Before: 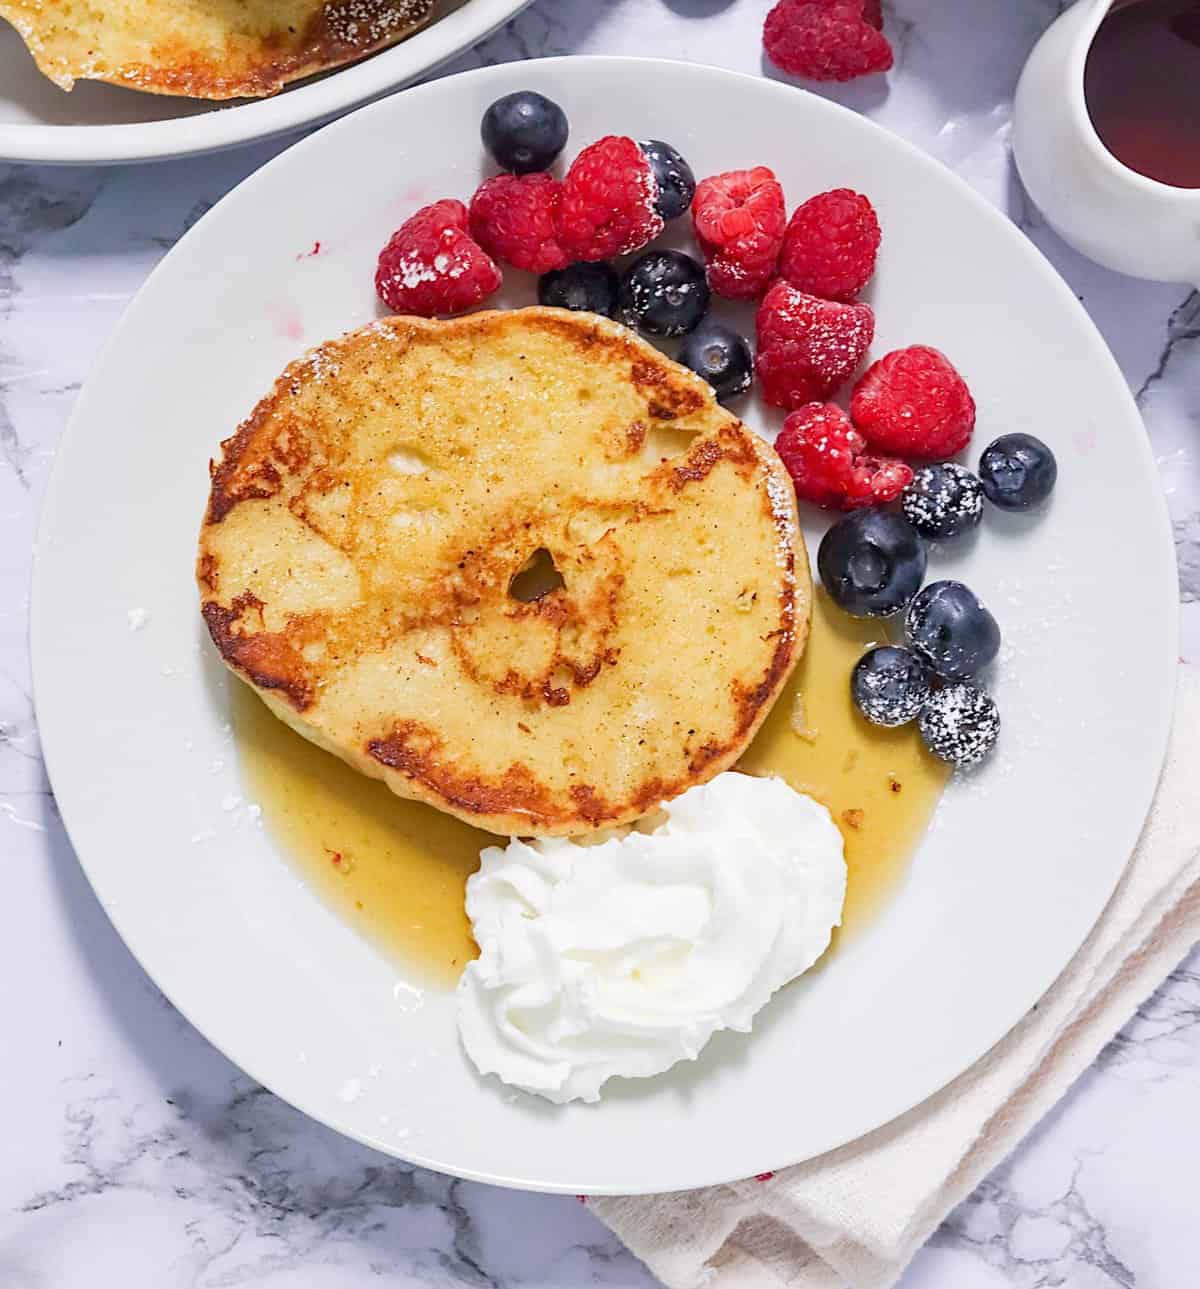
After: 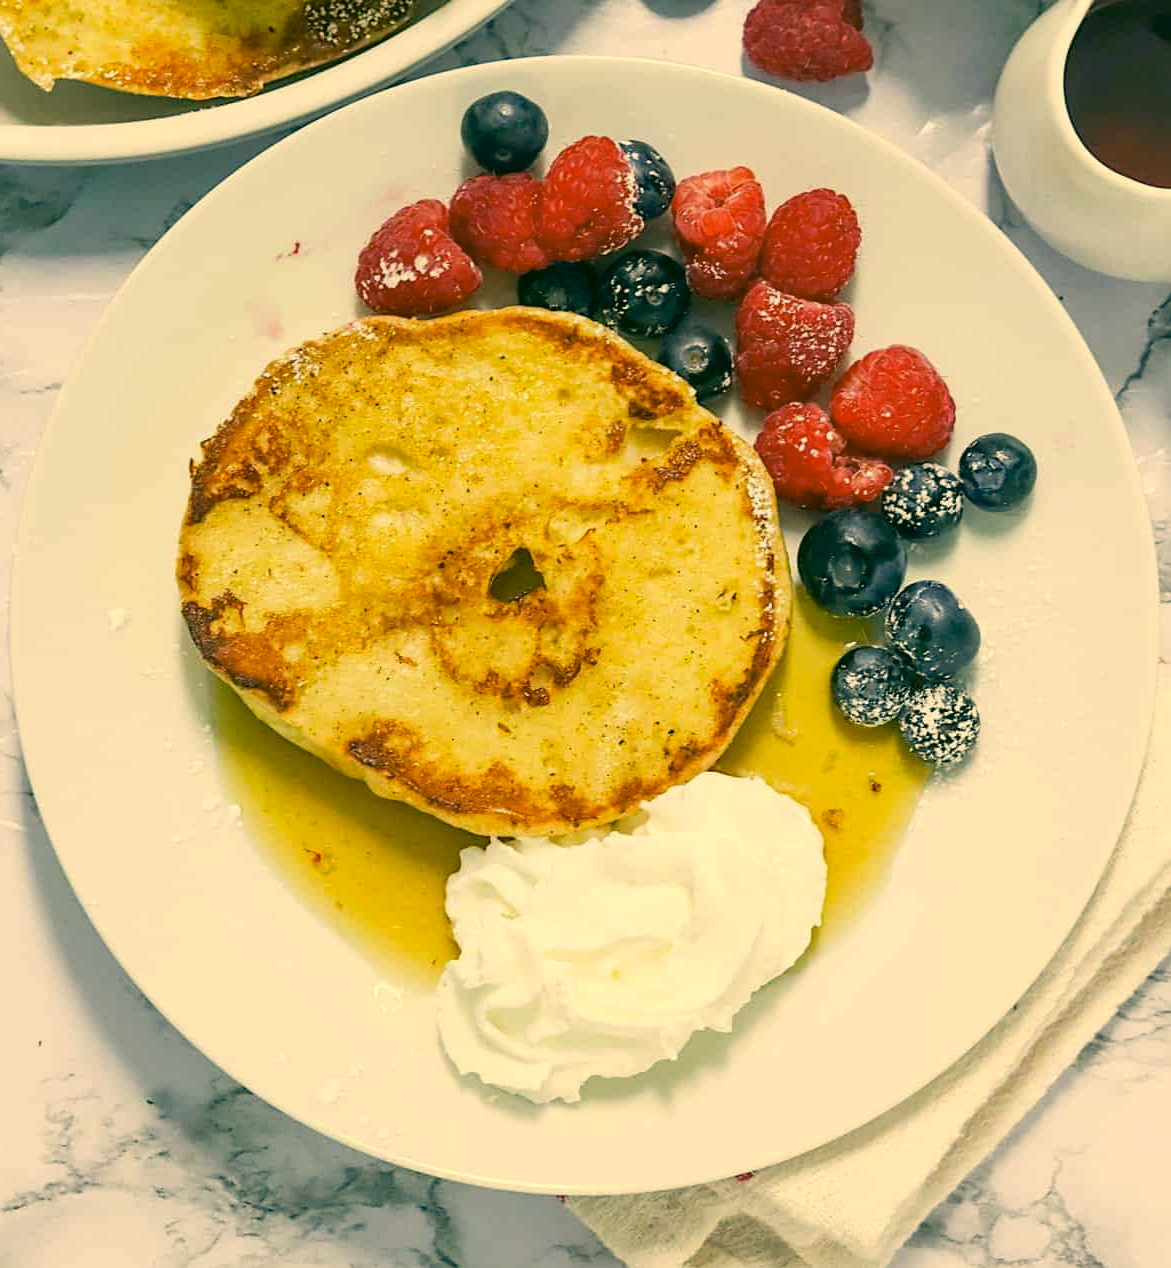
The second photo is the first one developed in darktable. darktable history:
color correction: highlights a* 5.68, highlights b* 33.37, shadows a* -26.5, shadows b* 4.05
crop and rotate: left 1.685%, right 0.724%, bottom 1.586%
